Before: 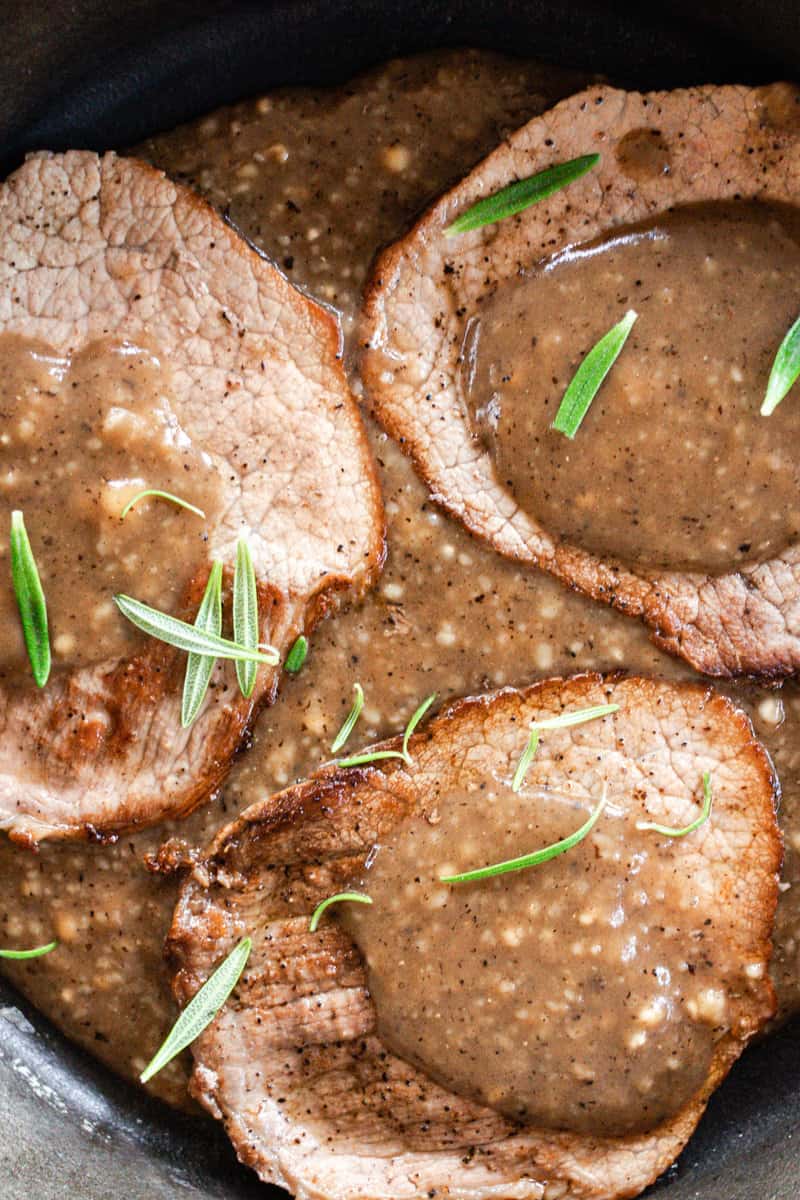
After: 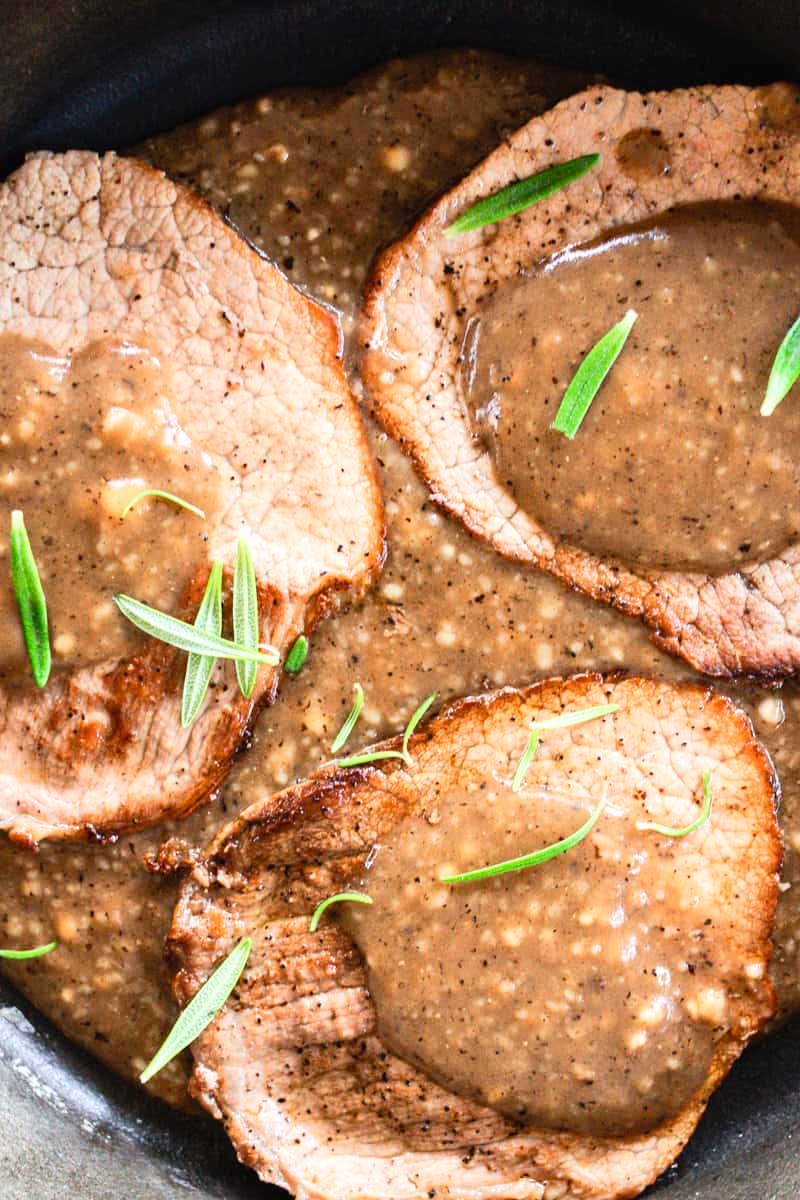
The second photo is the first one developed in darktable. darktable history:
contrast brightness saturation: contrast 0.203, brightness 0.157, saturation 0.216
